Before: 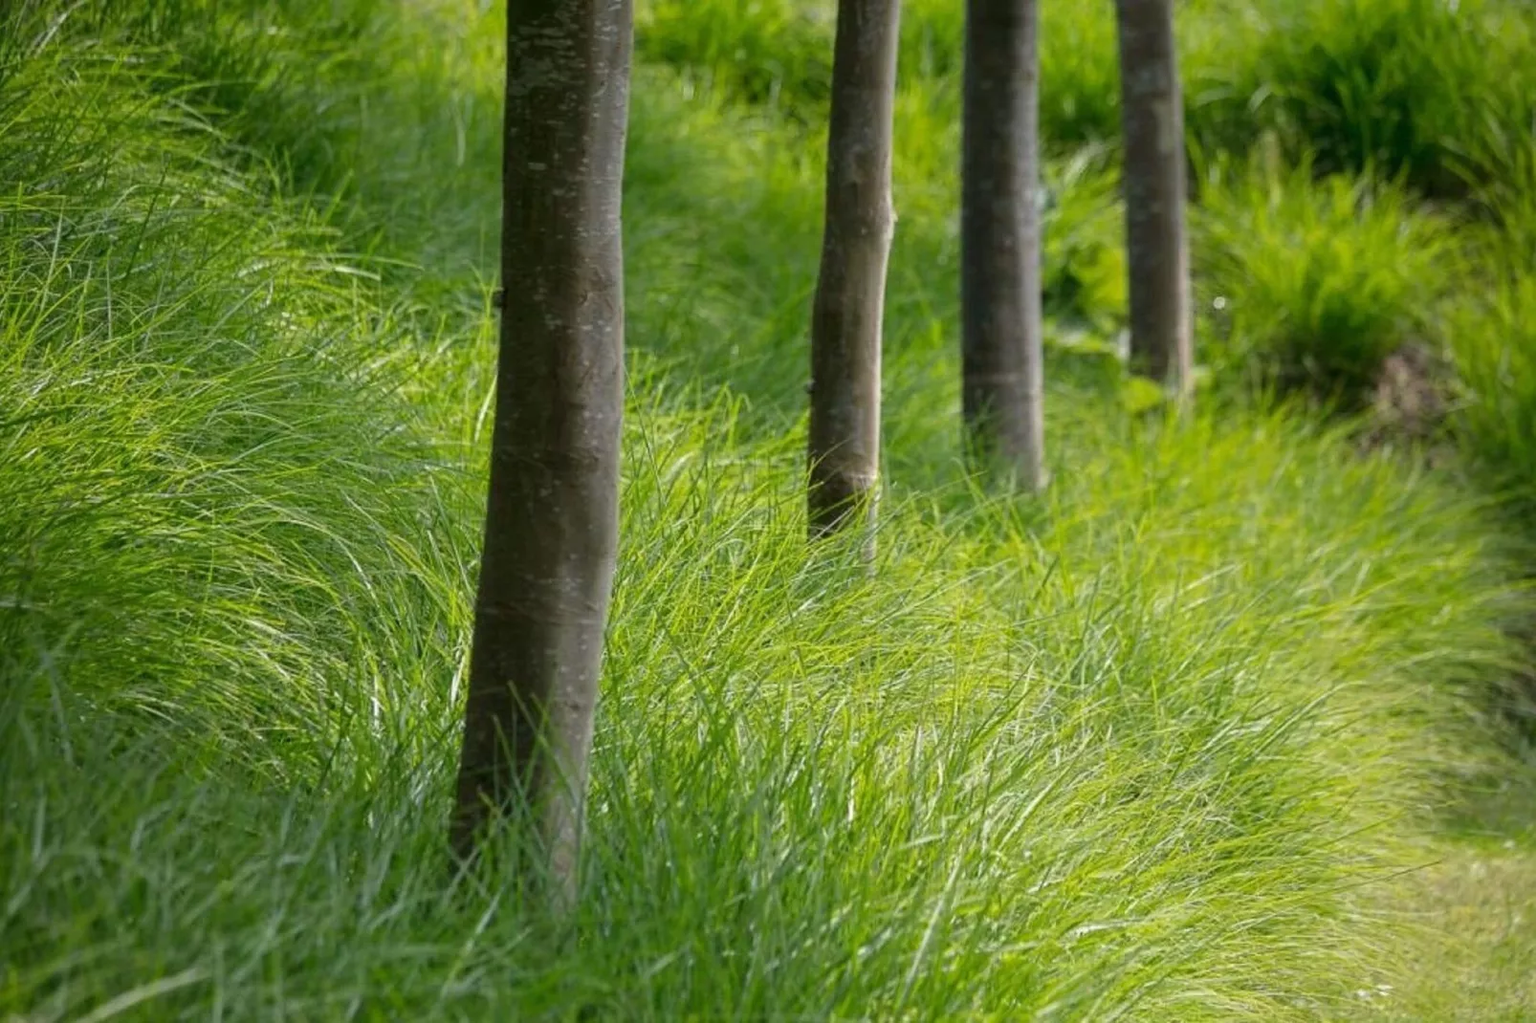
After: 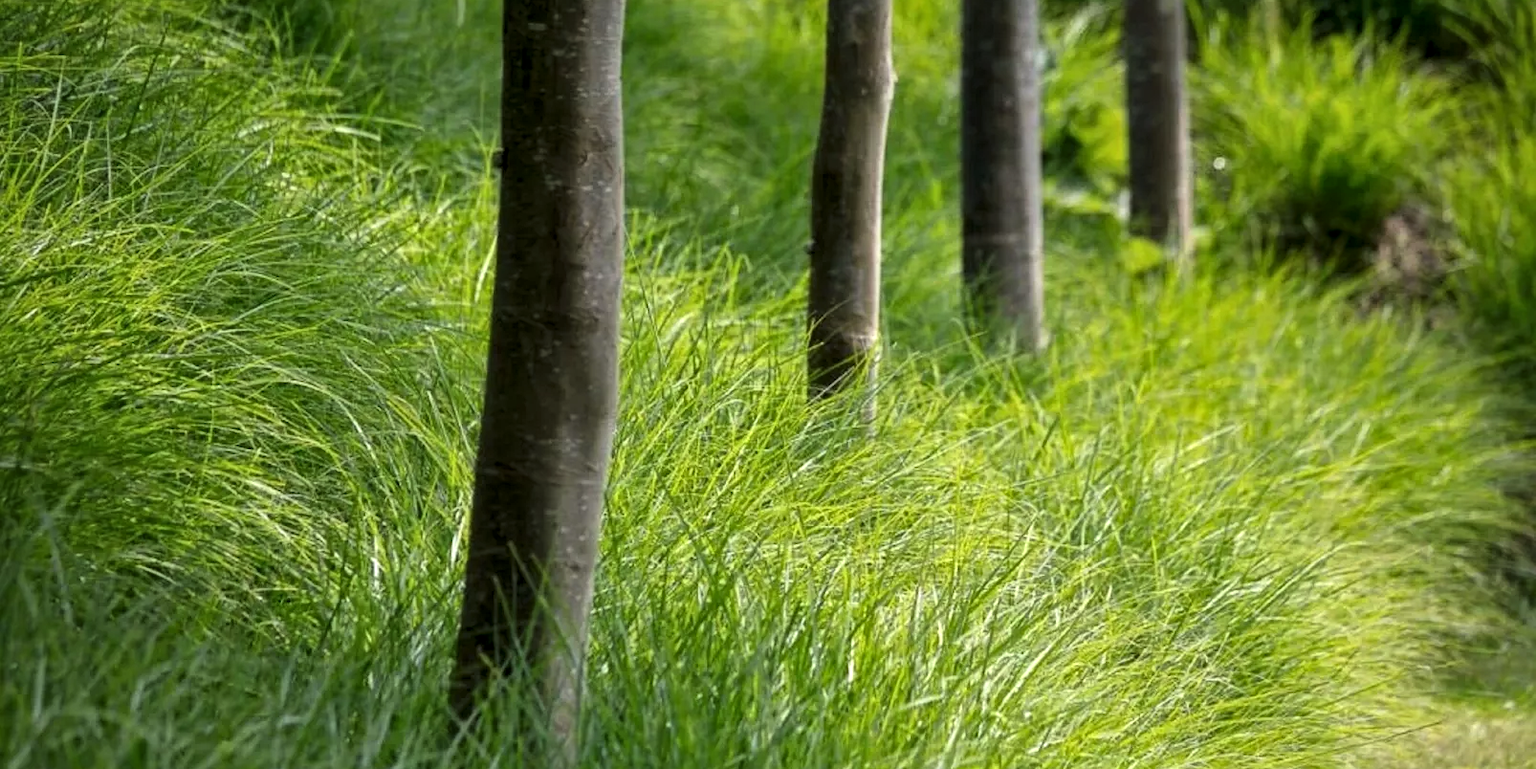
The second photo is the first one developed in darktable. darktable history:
levels: black 3.91%, white 90.65%, levels [0.062, 0.494, 0.925]
crop: top 13.729%, bottom 10.972%
local contrast: mode bilateral grid, contrast 20, coarseness 50, detail 132%, midtone range 0.2
